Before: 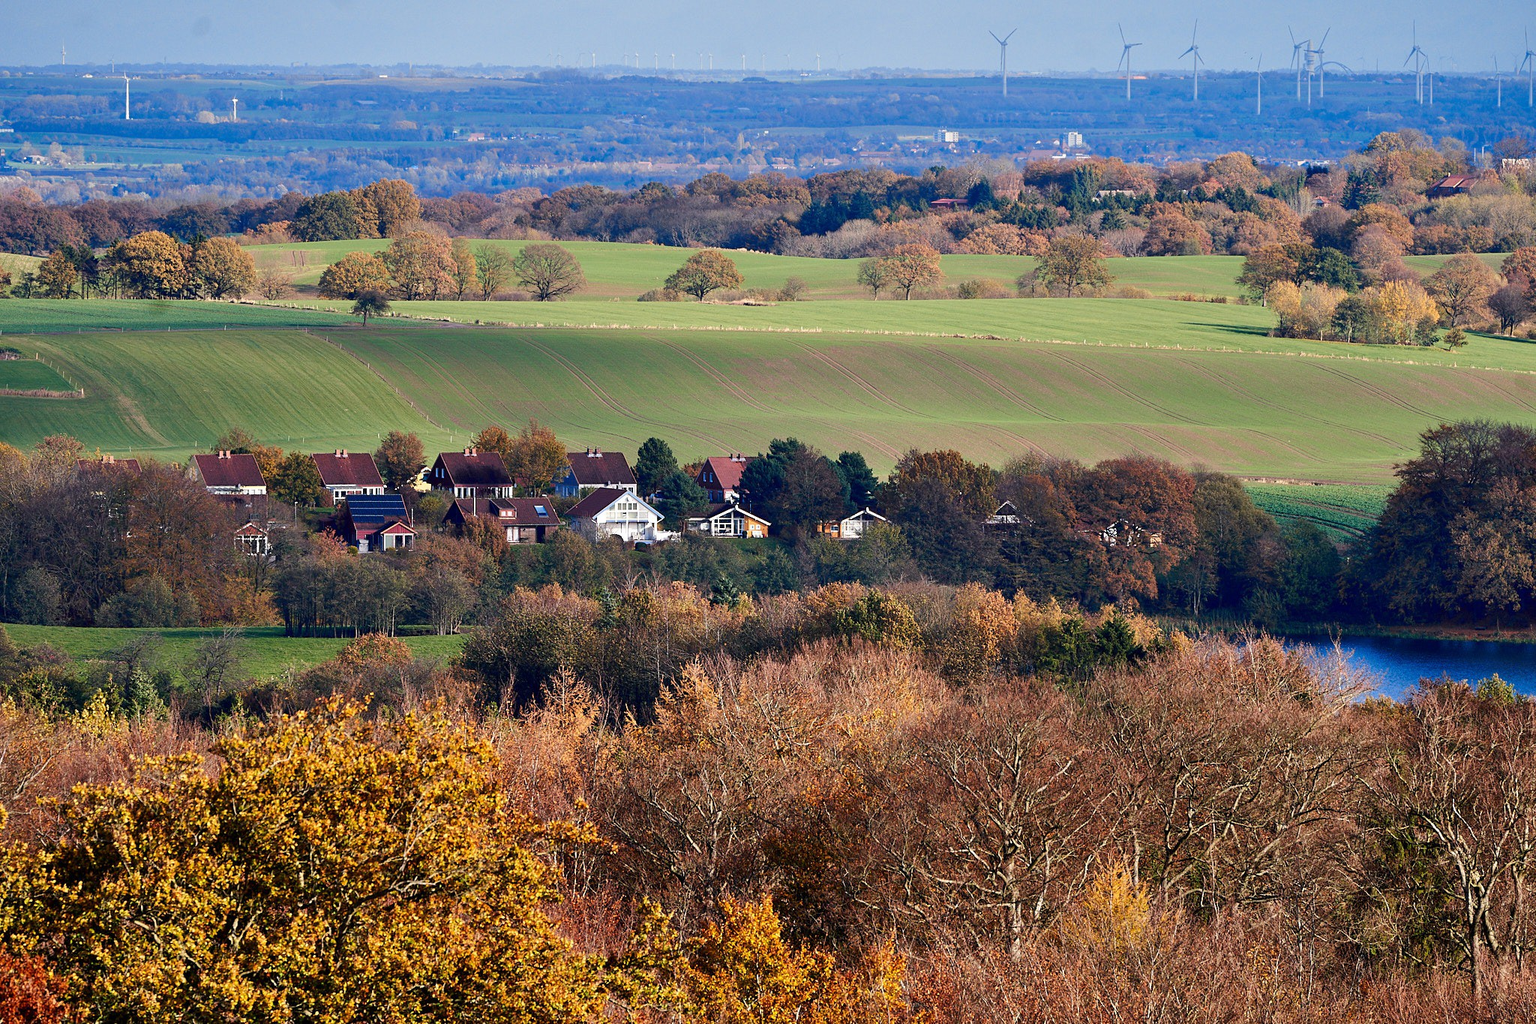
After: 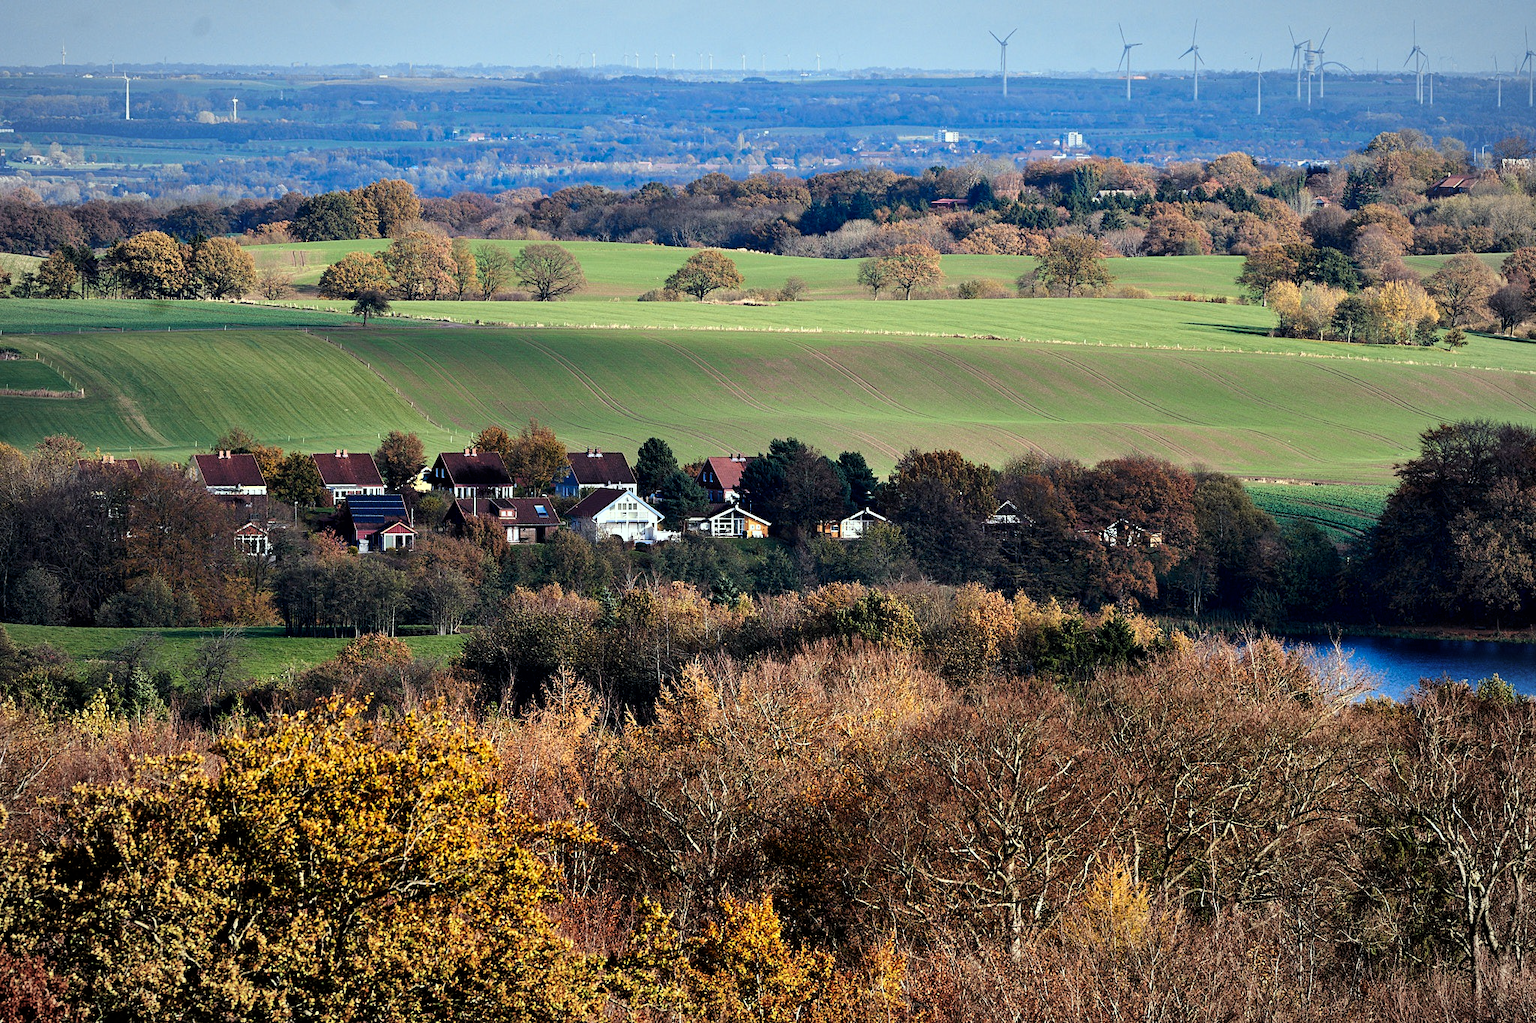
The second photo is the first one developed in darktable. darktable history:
tone curve: curves: ch0 [(0, 0) (0.003, 0) (0.011, 0.001) (0.025, 0.003) (0.044, 0.004) (0.069, 0.007) (0.1, 0.01) (0.136, 0.033) (0.177, 0.082) (0.224, 0.141) (0.277, 0.208) (0.335, 0.282) (0.399, 0.363) (0.468, 0.451) (0.543, 0.545) (0.623, 0.647) (0.709, 0.756) (0.801, 0.87) (0.898, 0.972) (1, 1)]
color correction: highlights a* -6.78, highlights b* 0.526
vignetting: brightness -0.178, saturation -0.31, automatic ratio true
